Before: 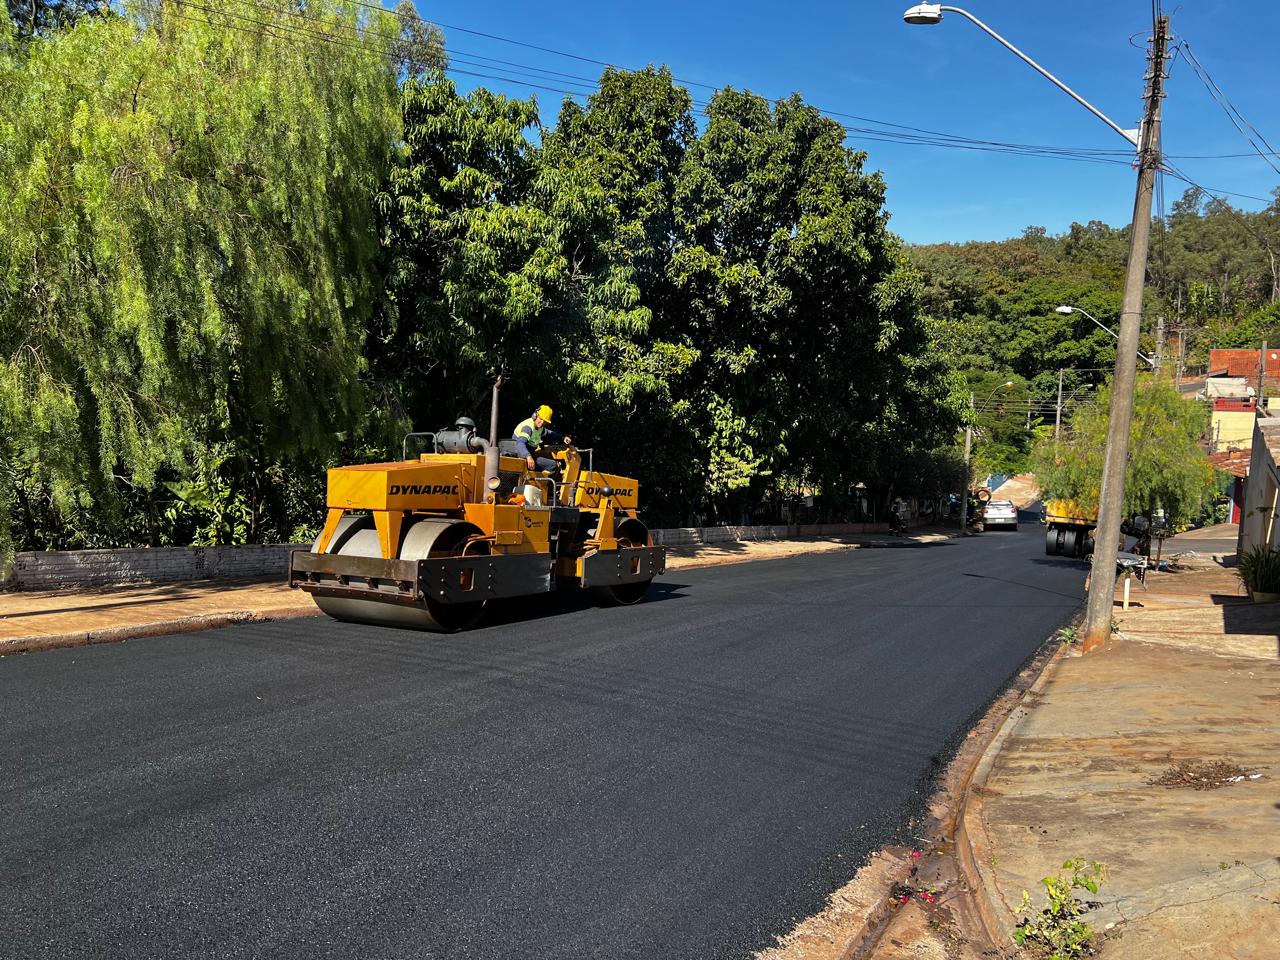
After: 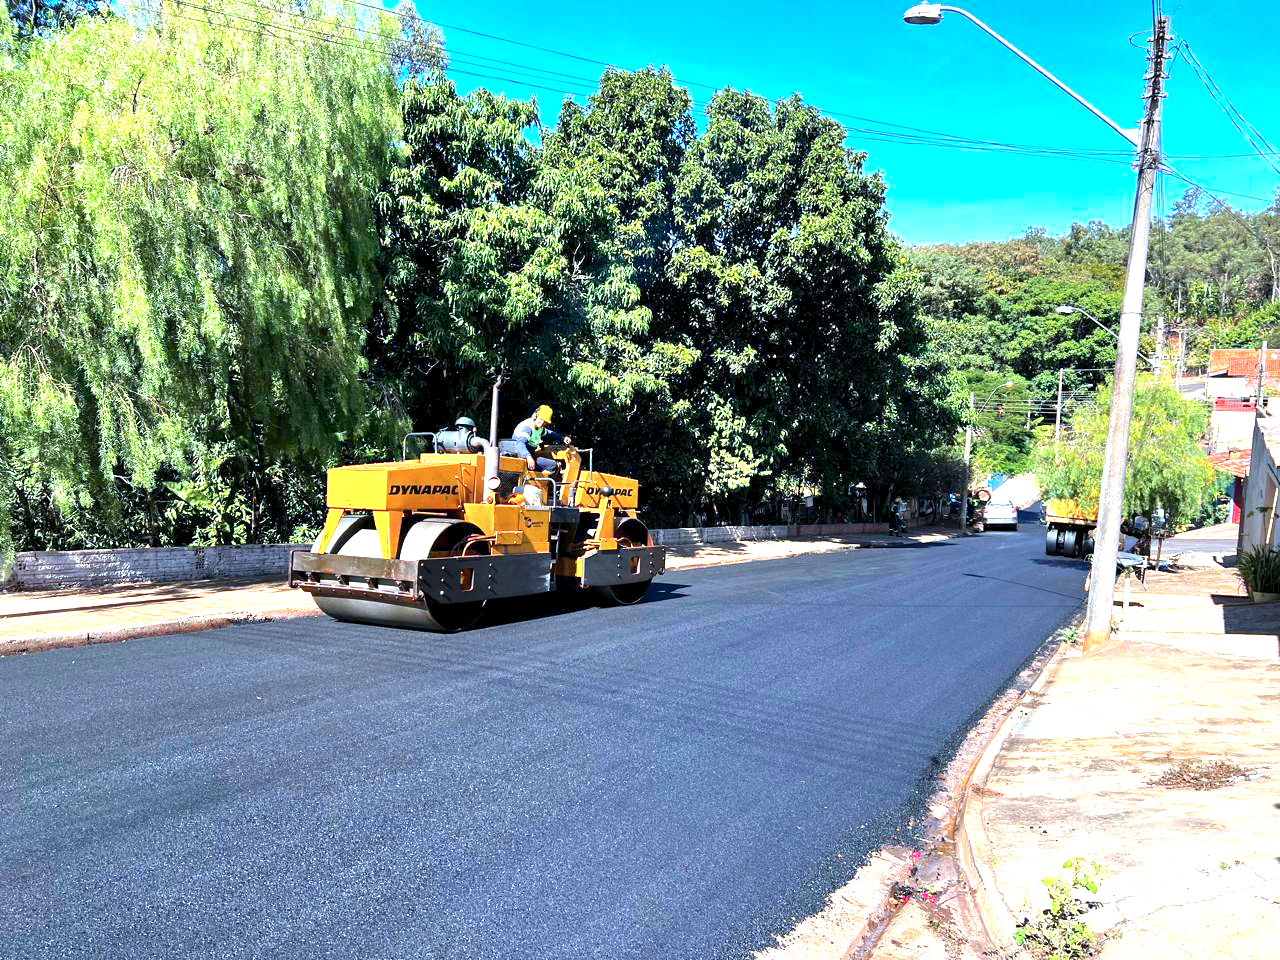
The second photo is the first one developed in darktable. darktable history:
exposure: black level correction 0.001, exposure 1.735 EV, compensate highlight preservation false
color contrast: green-magenta contrast 1.1, blue-yellow contrast 1.1, unbound 0
color calibration: illuminant custom, x 0.39, y 0.392, temperature 3856.94 K
levels: mode automatic
